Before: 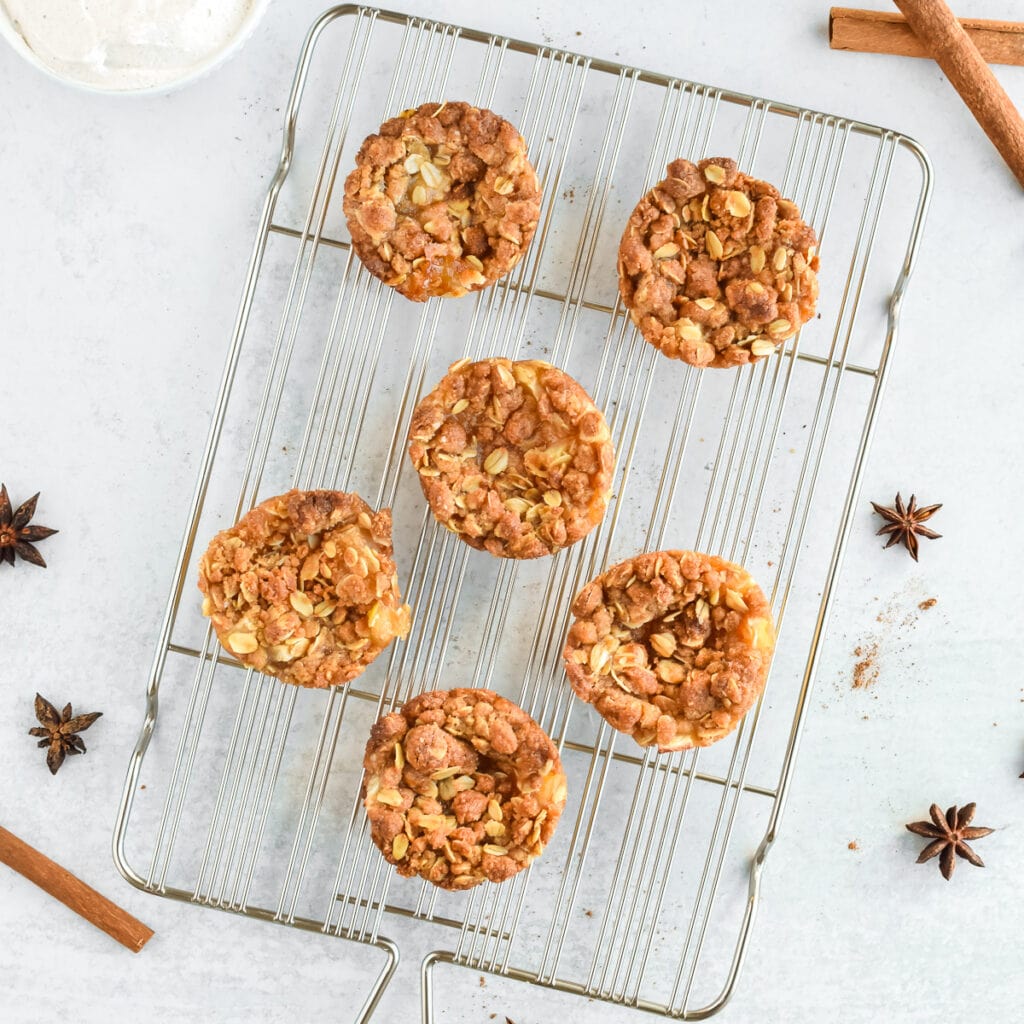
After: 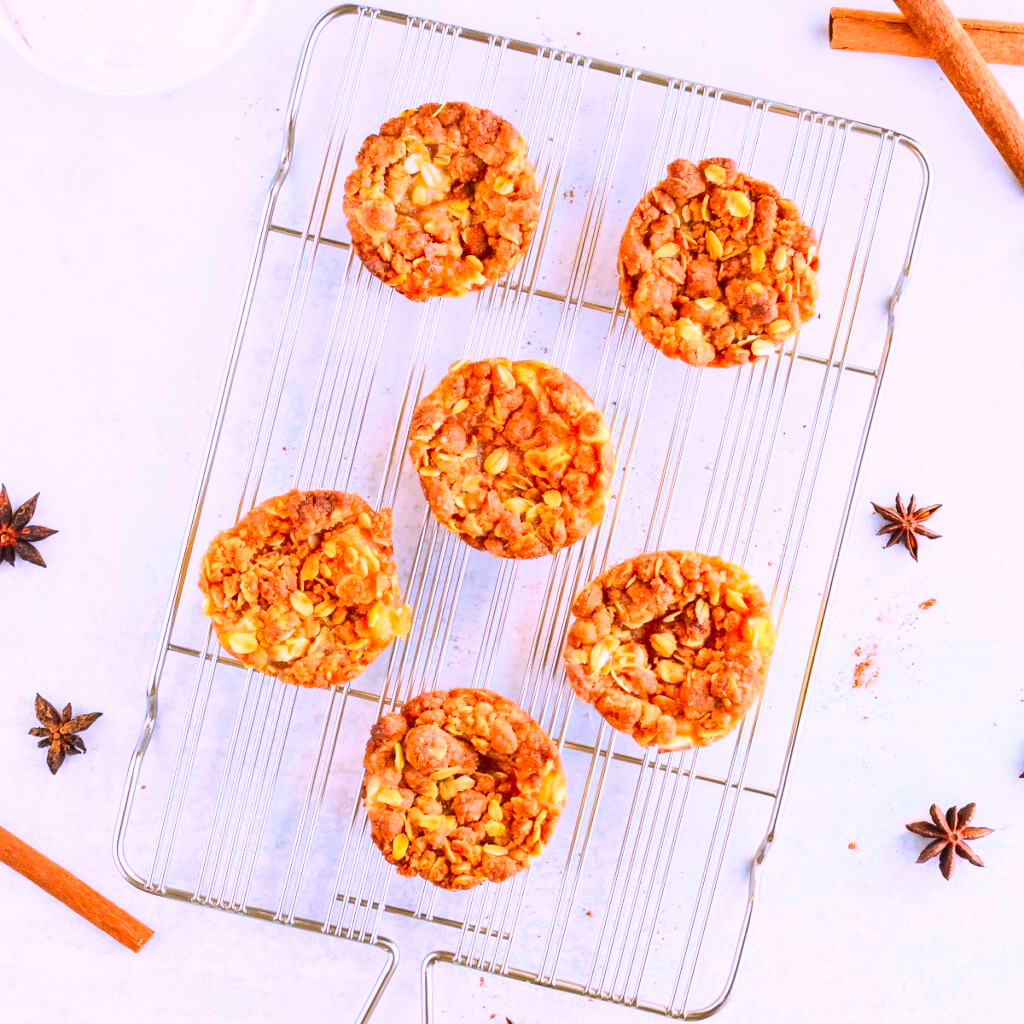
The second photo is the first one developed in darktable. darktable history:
contrast brightness saturation: contrast 0.2, brightness 0.2, saturation 0.8
white balance: red 1.042, blue 1.17
